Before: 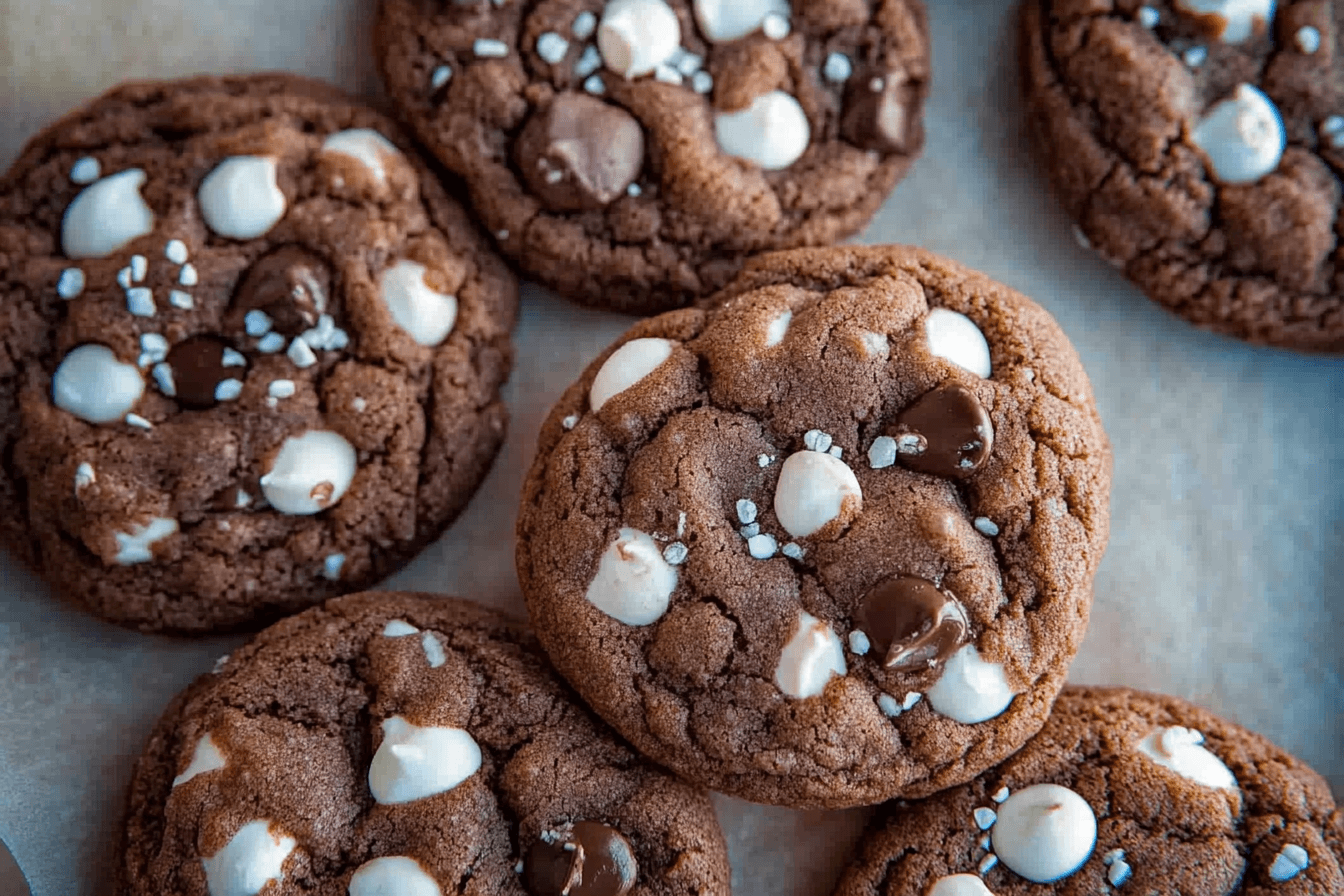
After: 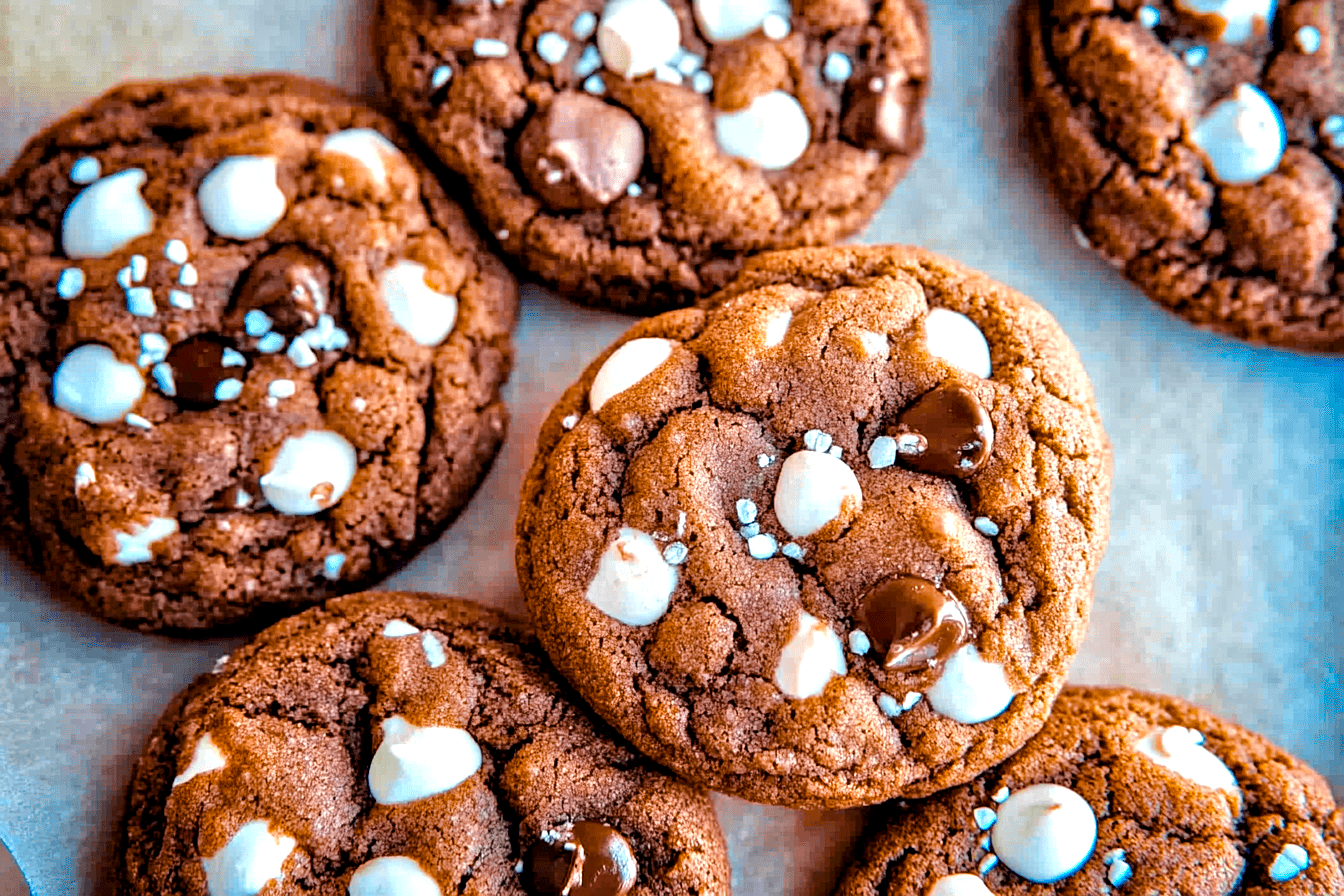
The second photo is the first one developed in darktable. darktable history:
tone equalizer: -7 EV 0.15 EV, -6 EV 0.6 EV, -5 EV 1.15 EV, -4 EV 1.33 EV, -3 EV 1.15 EV, -2 EV 0.6 EV, -1 EV 0.15 EV, mask exposure compensation -0.5 EV
color balance rgb: global offset › luminance -0.37%, perceptual saturation grading › highlights -17.77%, perceptual saturation grading › mid-tones 33.1%, perceptual saturation grading › shadows 50.52%, perceptual brilliance grading › highlights 20%, perceptual brilliance grading › mid-tones 20%, perceptual brilliance grading › shadows -20%, global vibrance 50%
